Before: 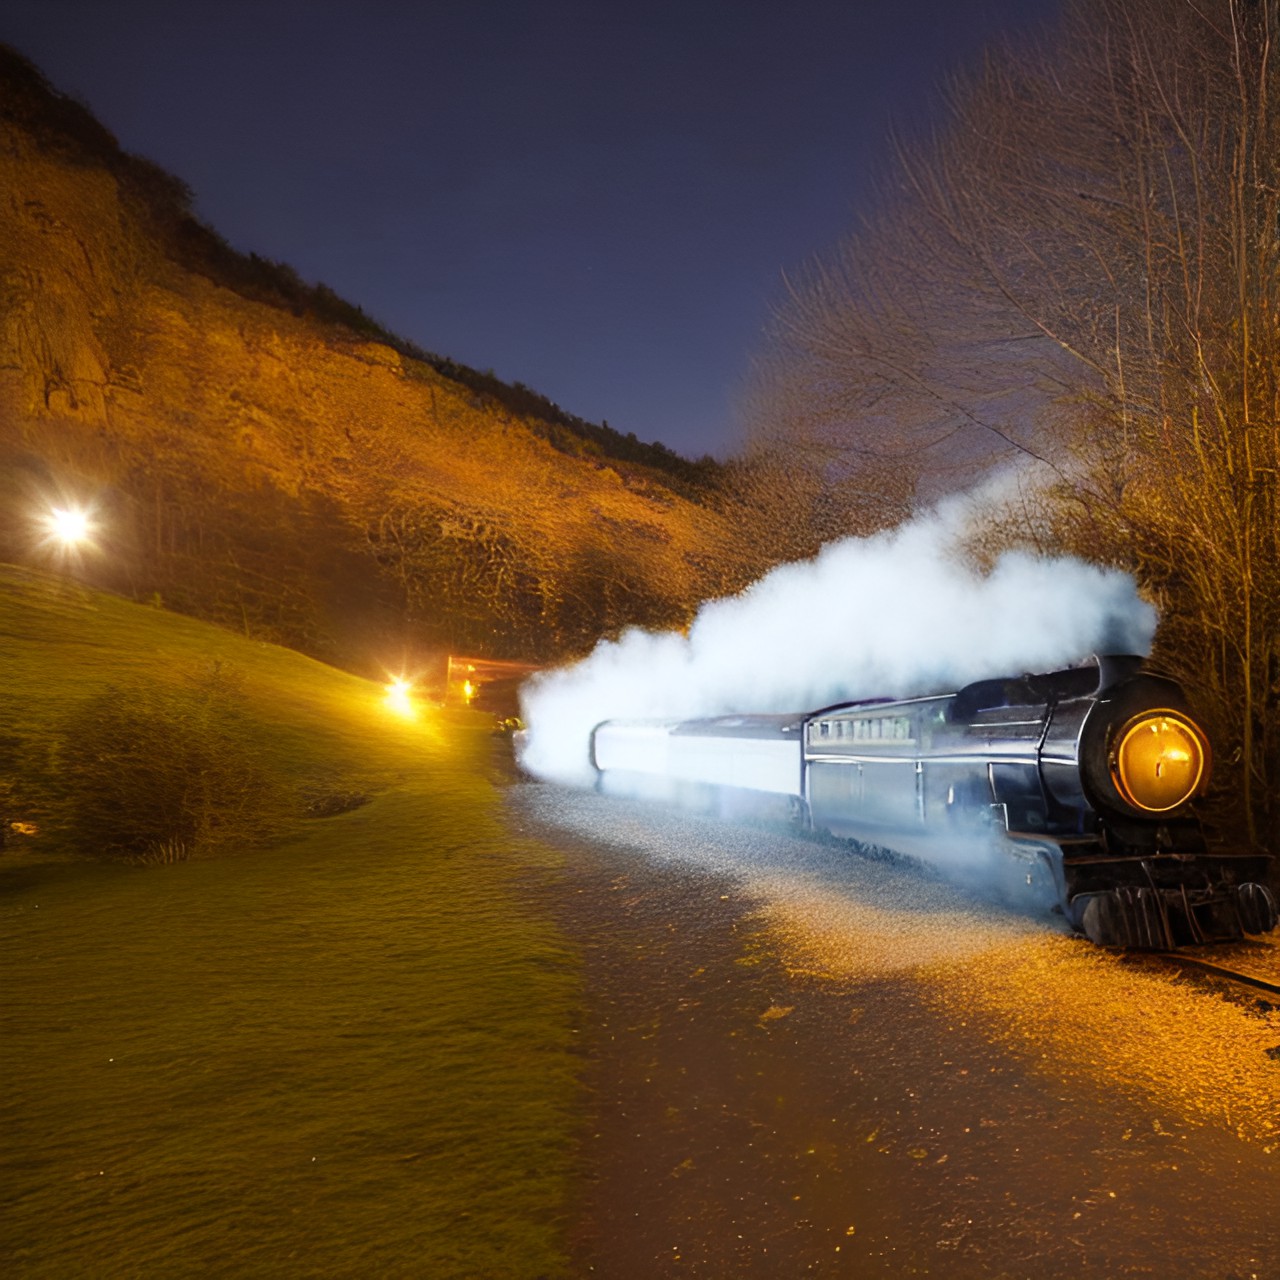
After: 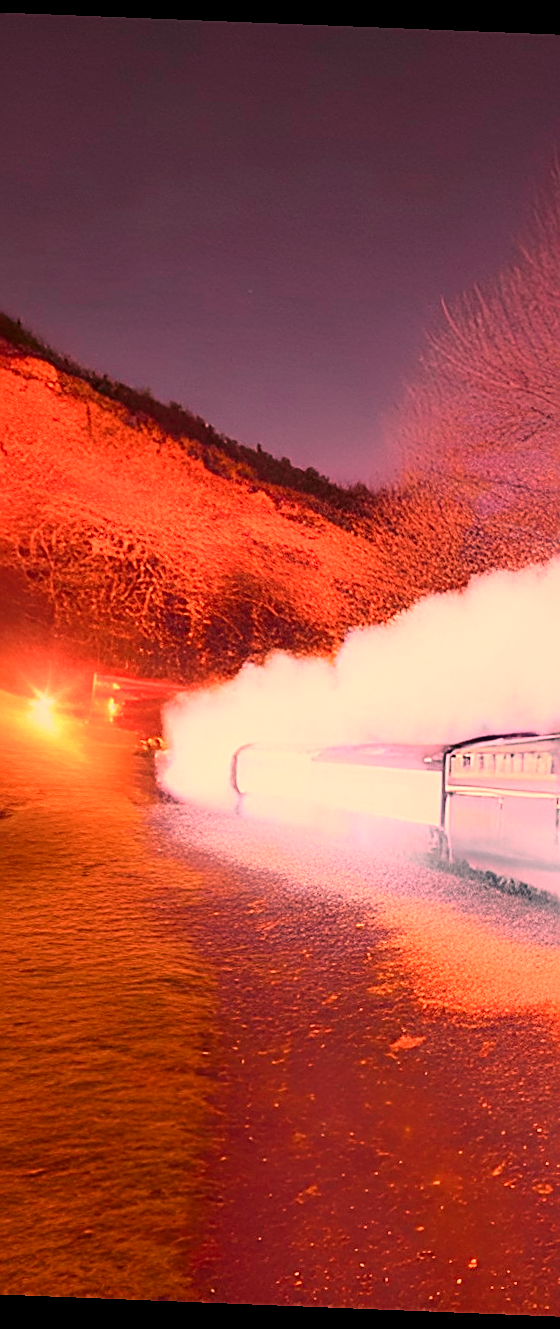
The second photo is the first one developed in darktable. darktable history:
exposure: black level correction 0.001, exposure 0.5 EV, compensate exposure bias true, compensate highlight preservation false
crop: left 28.583%, right 29.231%
color correction: highlights a* 15.46, highlights b* -20.56
tone curve: curves: ch0 [(0, 0) (0.087, 0.054) (0.281, 0.245) (0.506, 0.526) (0.8, 0.824) (0.994, 0.955)]; ch1 [(0, 0) (0.27, 0.195) (0.406, 0.435) (0.452, 0.474) (0.495, 0.5) (0.514, 0.508) (0.563, 0.584) (0.654, 0.689) (1, 1)]; ch2 [(0, 0) (0.269, 0.299) (0.459, 0.441) (0.498, 0.499) (0.523, 0.52) (0.551, 0.549) (0.633, 0.625) (0.659, 0.681) (0.718, 0.764) (1, 1)], color space Lab, independent channels, preserve colors none
sharpen: on, module defaults
rotate and perspective: rotation 2.27°, automatic cropping off
white balance: red 1.467, blue 0.684
